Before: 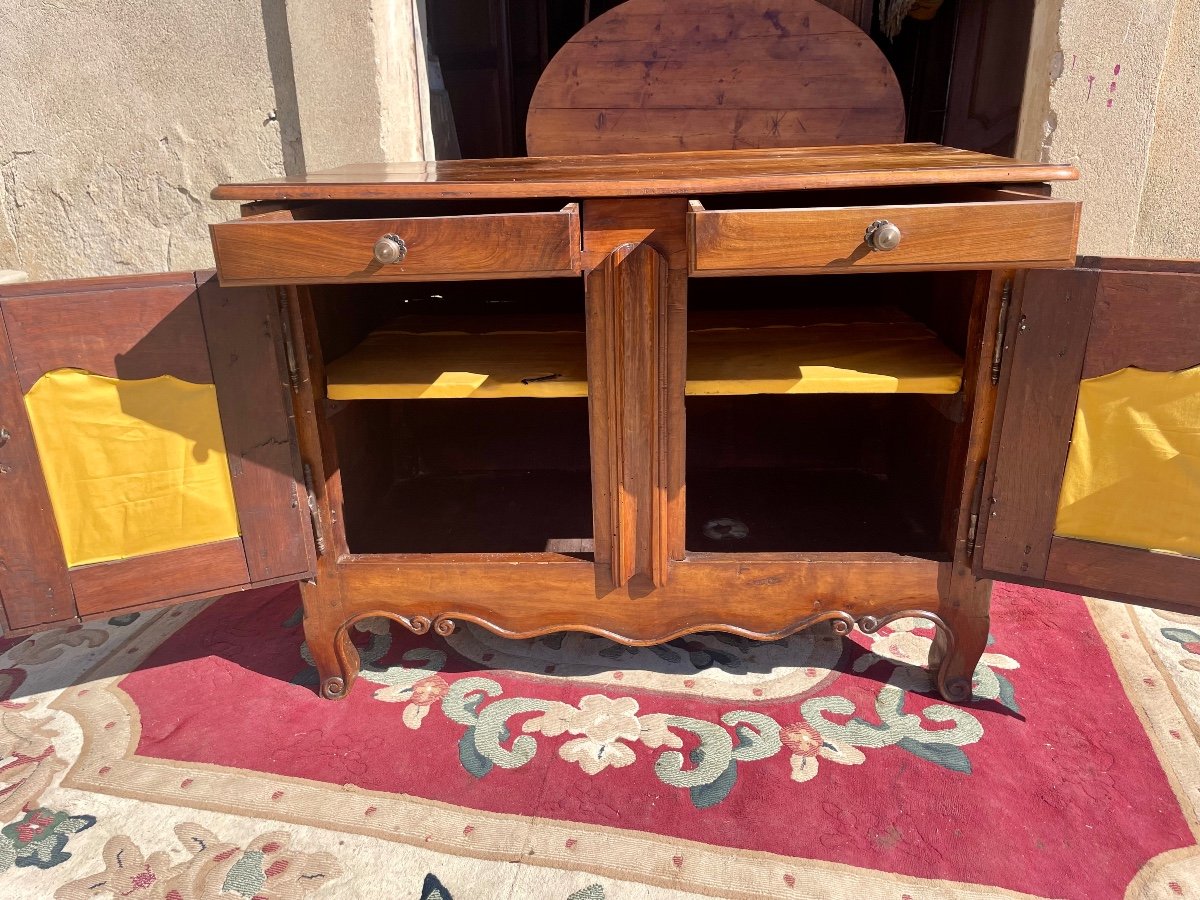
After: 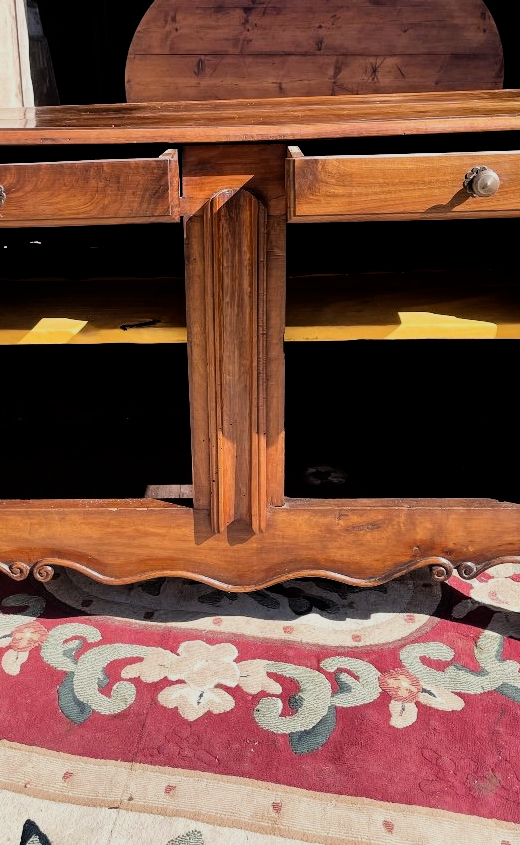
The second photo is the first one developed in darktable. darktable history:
crop: left 33.452%, top 6.025%, right 23.155%
filmic rgb: black relative exposure -5 EV, hardness 2.88, contrast 1.3, highlights saturation mix -30%
